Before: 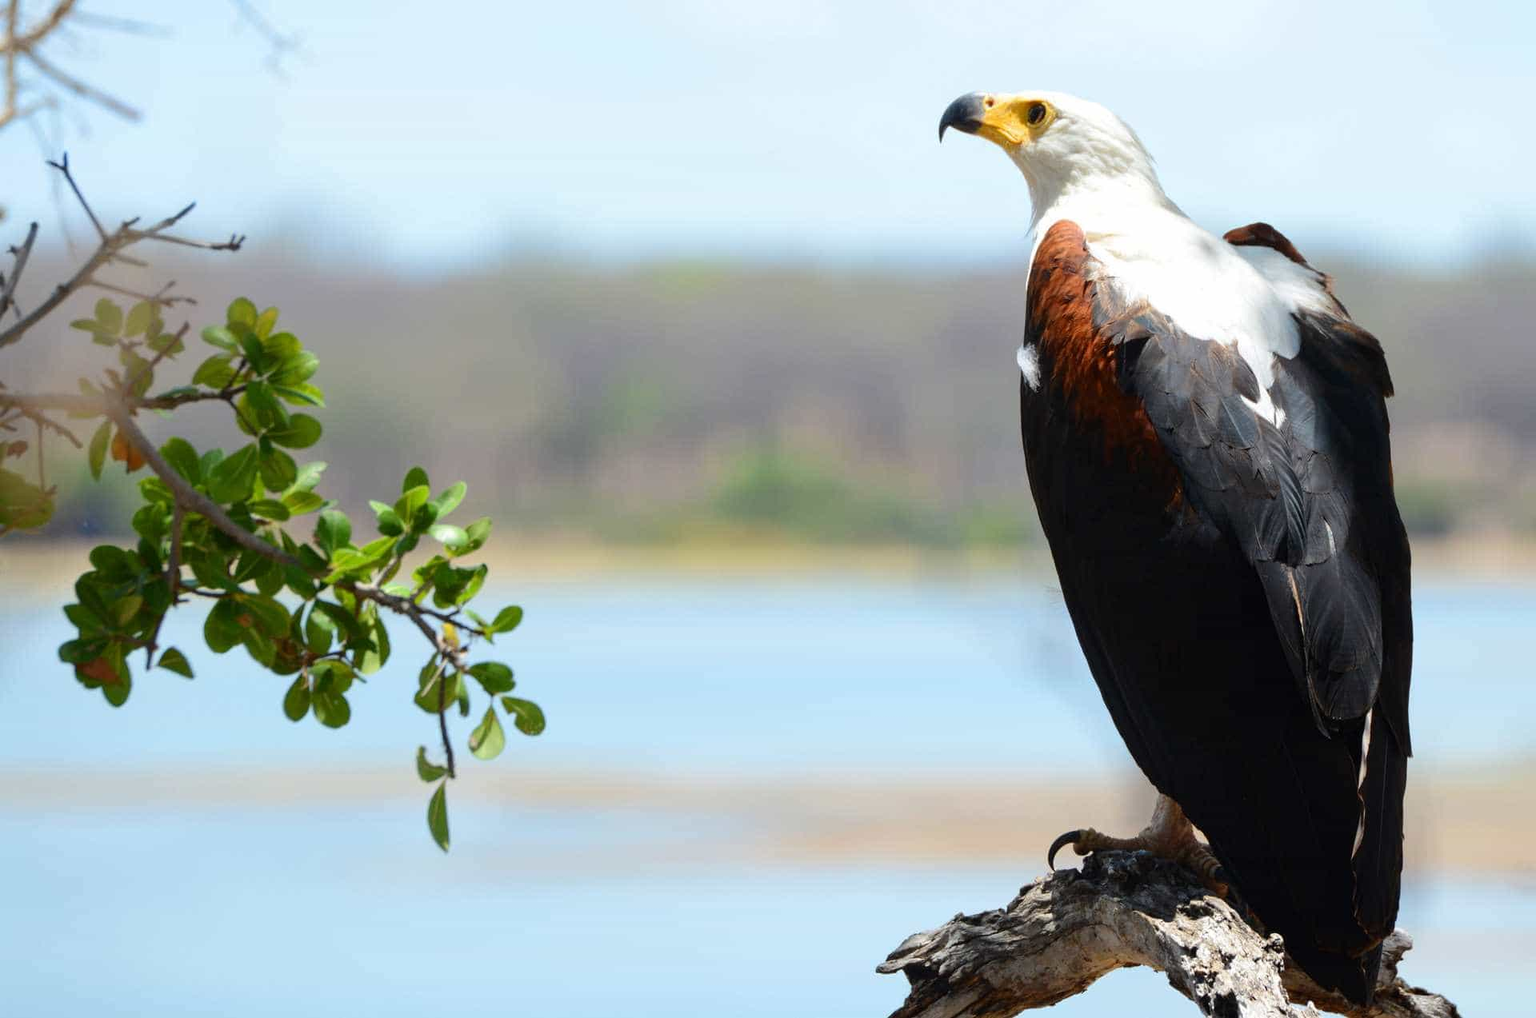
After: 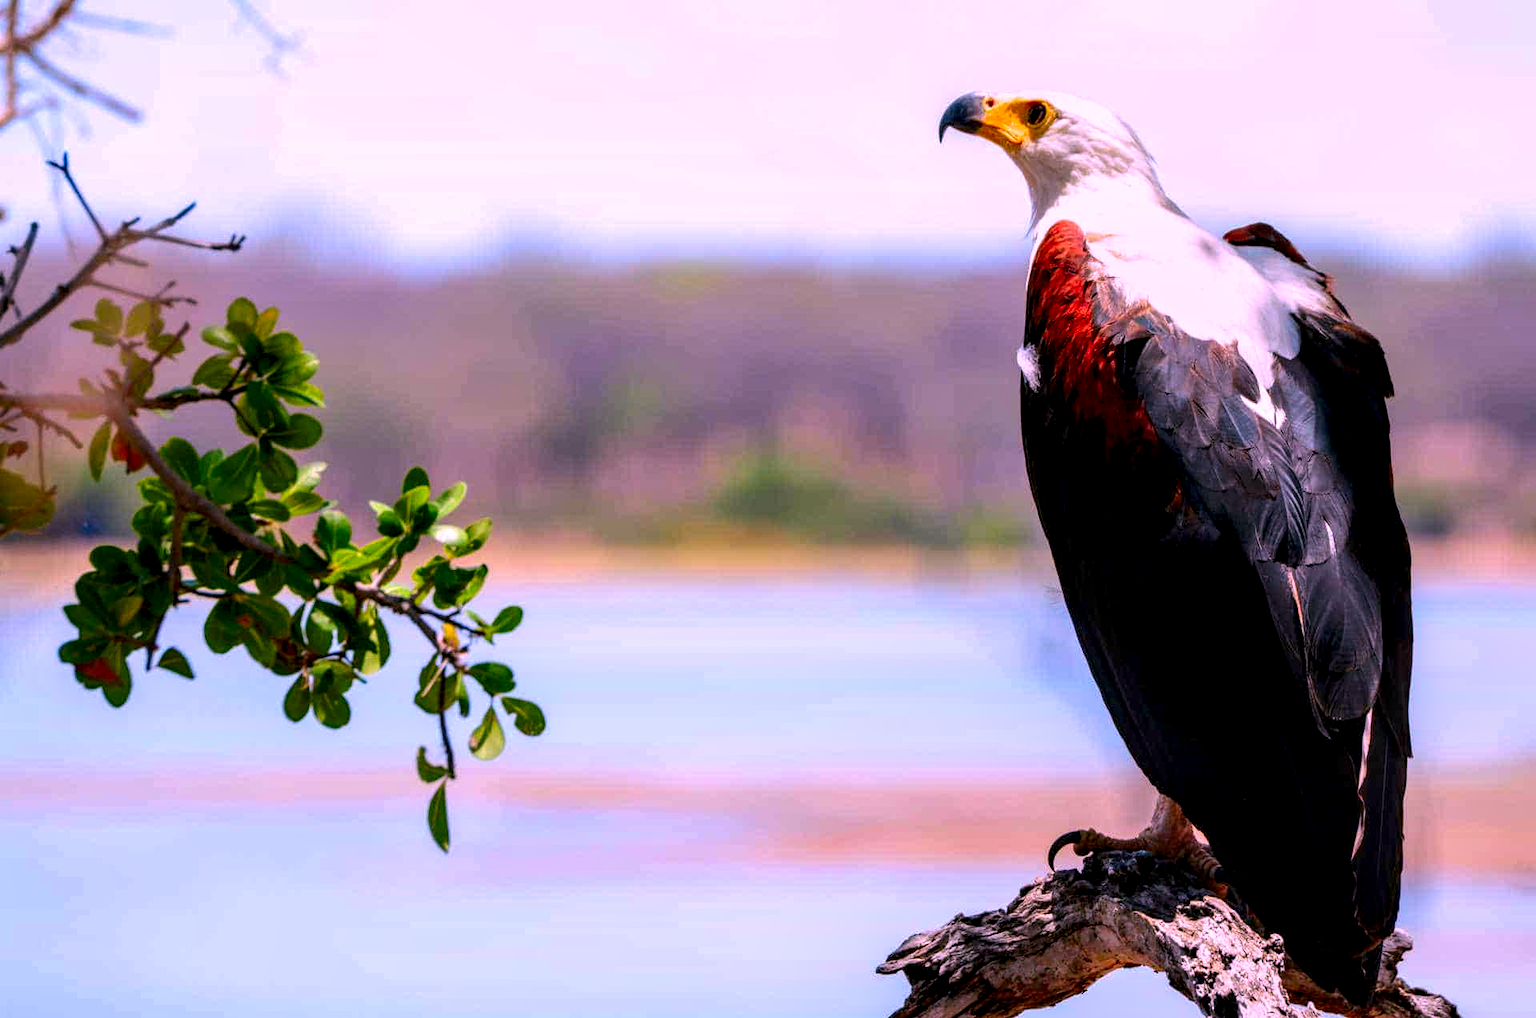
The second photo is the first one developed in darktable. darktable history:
color correction: highlights a* 18.94, highlights b* -12.03, saturation 1.66
local contrast: highlights 20%, shadows 69%, detail 170%
color balance rgb: perceptual saturation grading › global saturation -2.646%, global vibrance 20%
